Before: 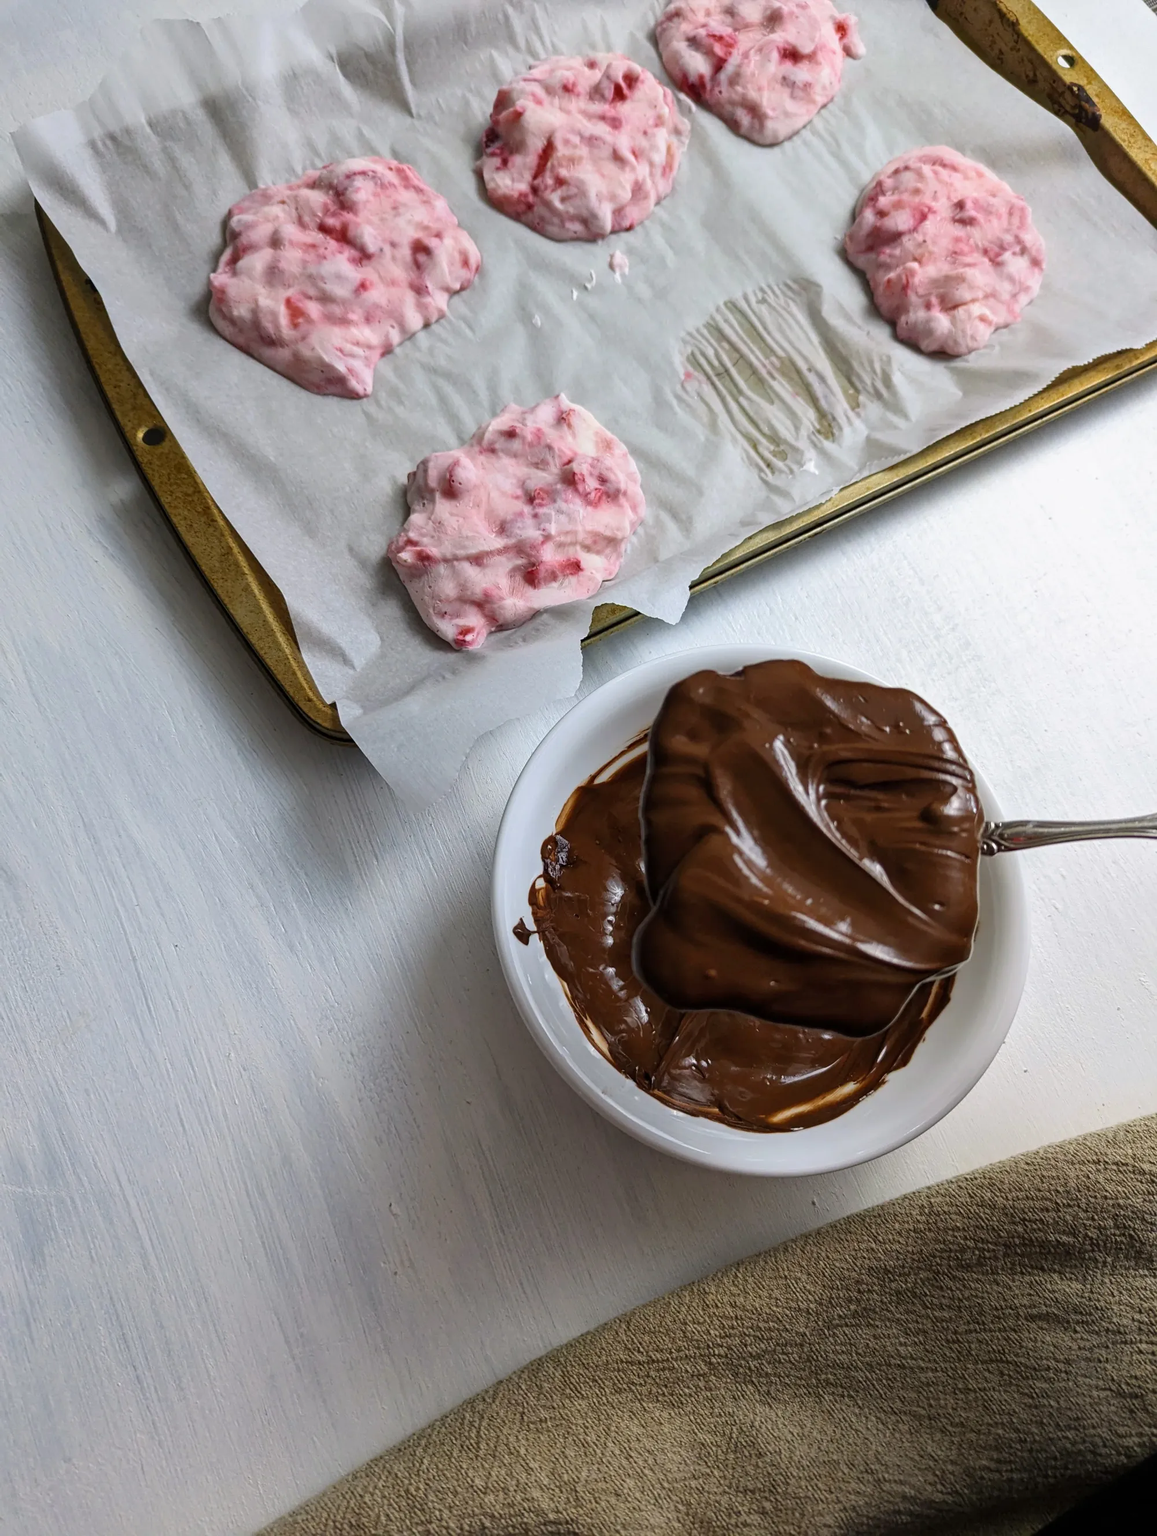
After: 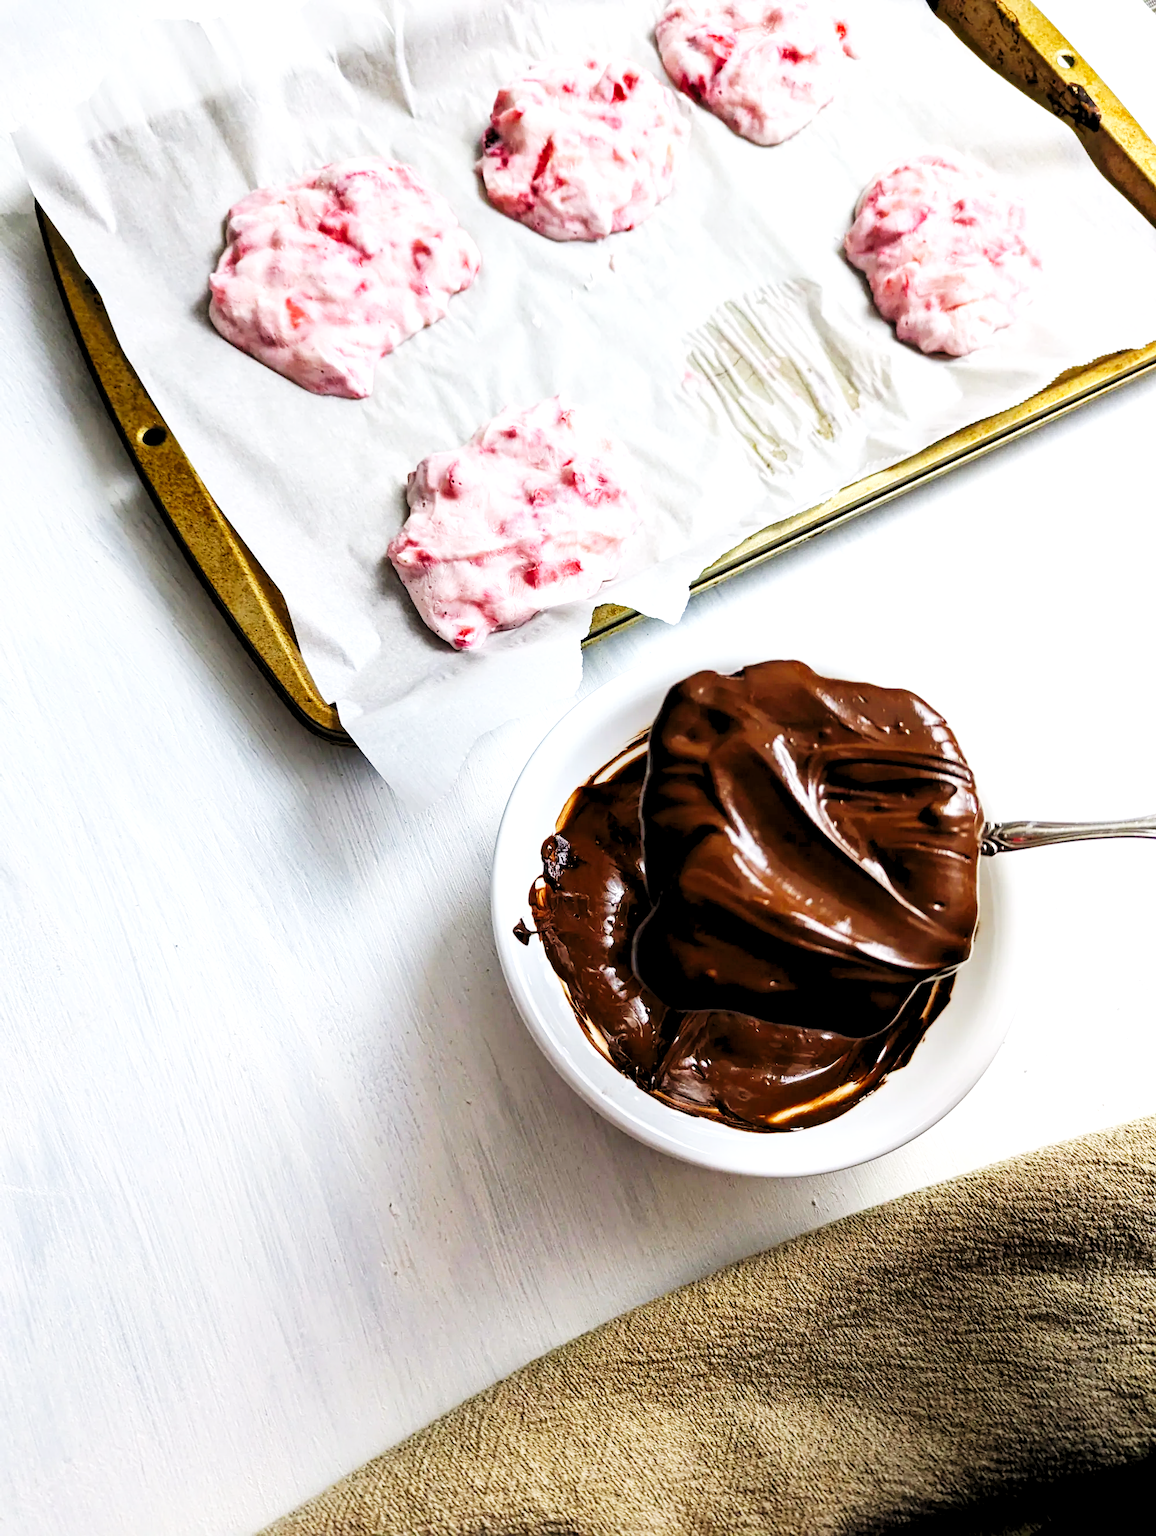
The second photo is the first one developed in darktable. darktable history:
base curve: curves: ch0 [(0, 0) (0.007, 0.004) (0.027, 0.03) (0.046, 0.07) (0.207, 0.54) (0.442, 0.872) (0.673, 0.972) (1, 1)], preserve colors none
levels: levels [0.073, 0.497, 0.972]
